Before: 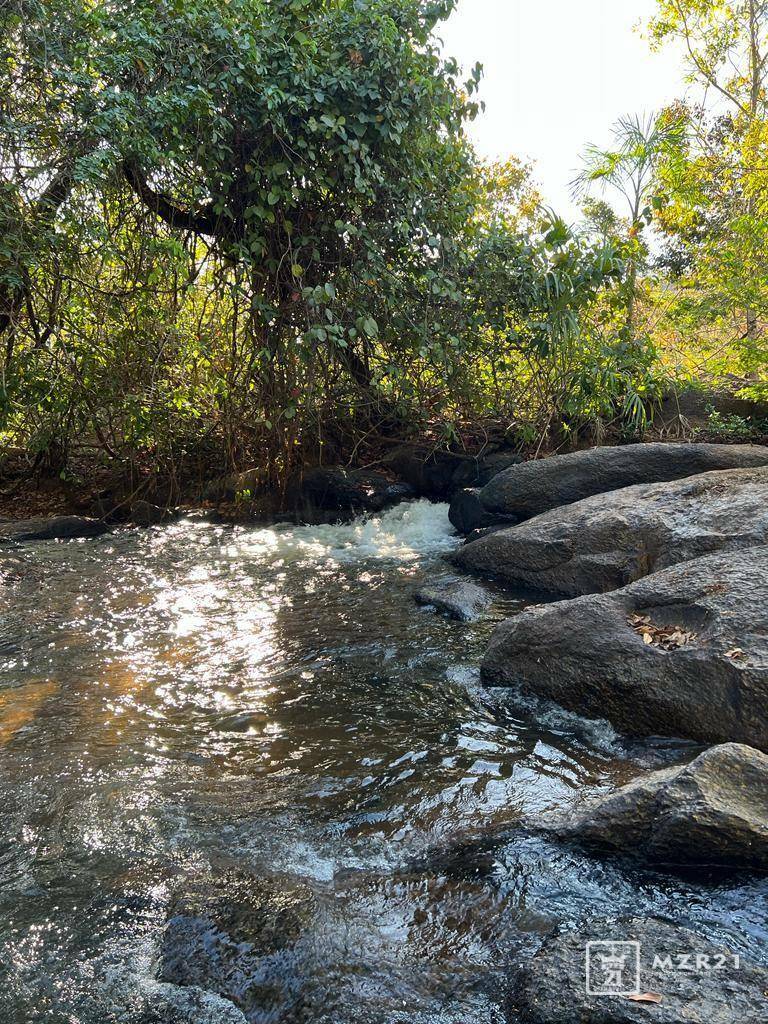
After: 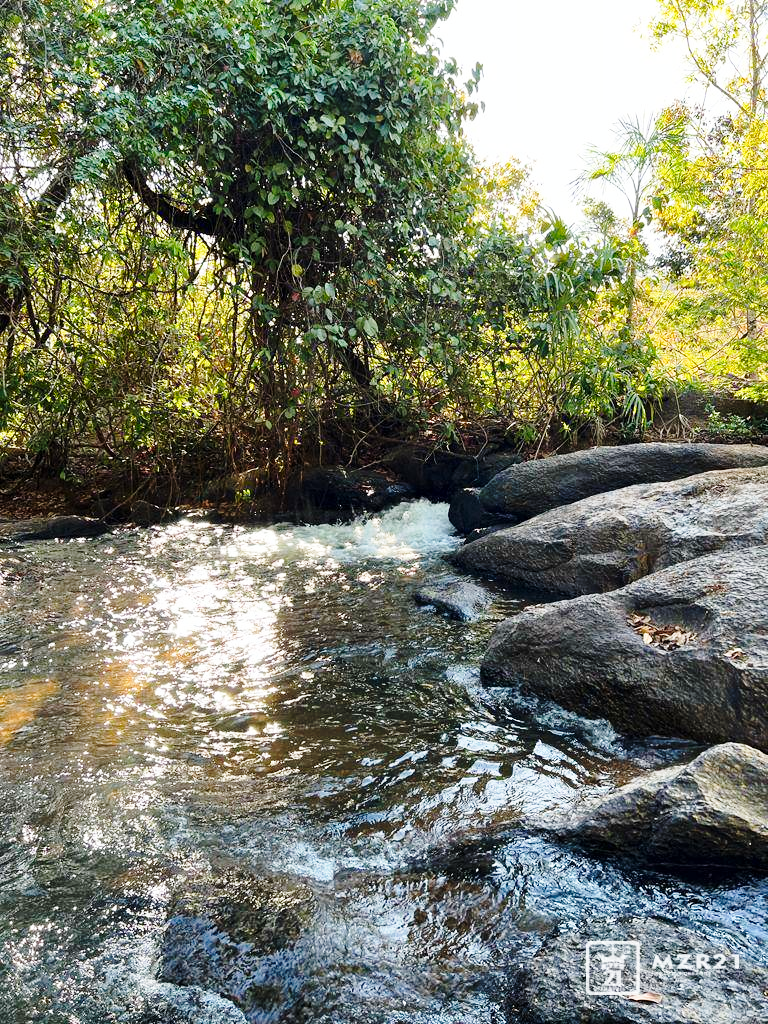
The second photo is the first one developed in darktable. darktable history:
exposure: black level correction 0.001, exposure 0.014 EV, compensate highlight preservation false
base curve: curves: ch0 [(0, 0) (0.028, 0.03) (0.121, 0.232) (0.46, 0.748) (0.859, 0.968) (1, 1)], preserve colors none
